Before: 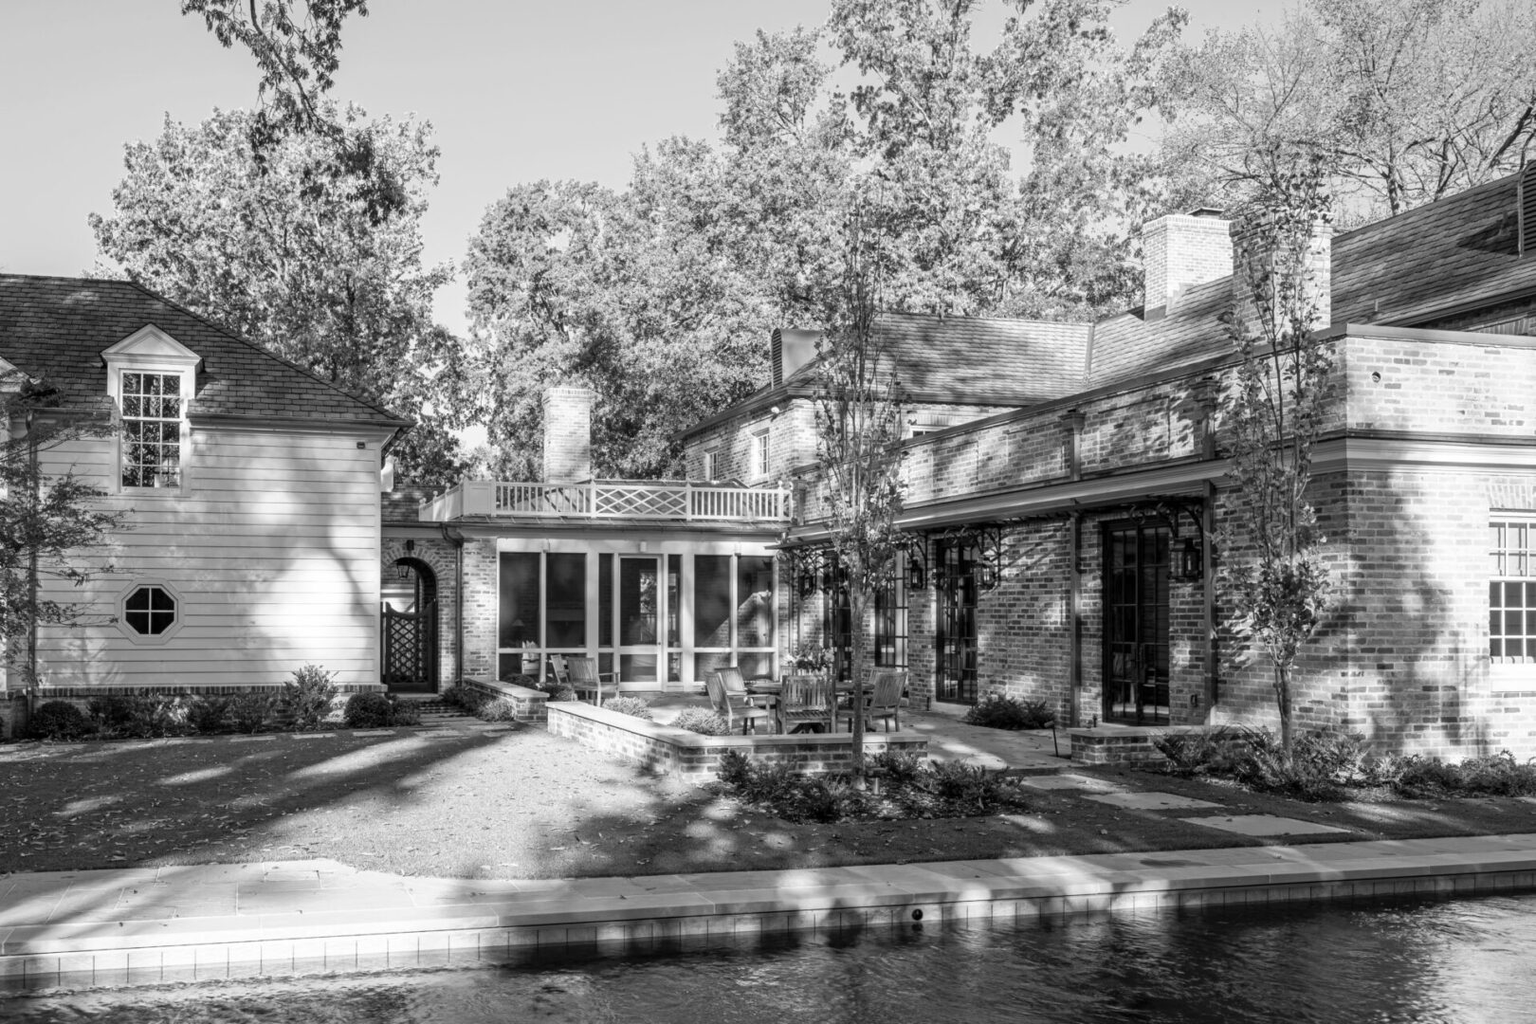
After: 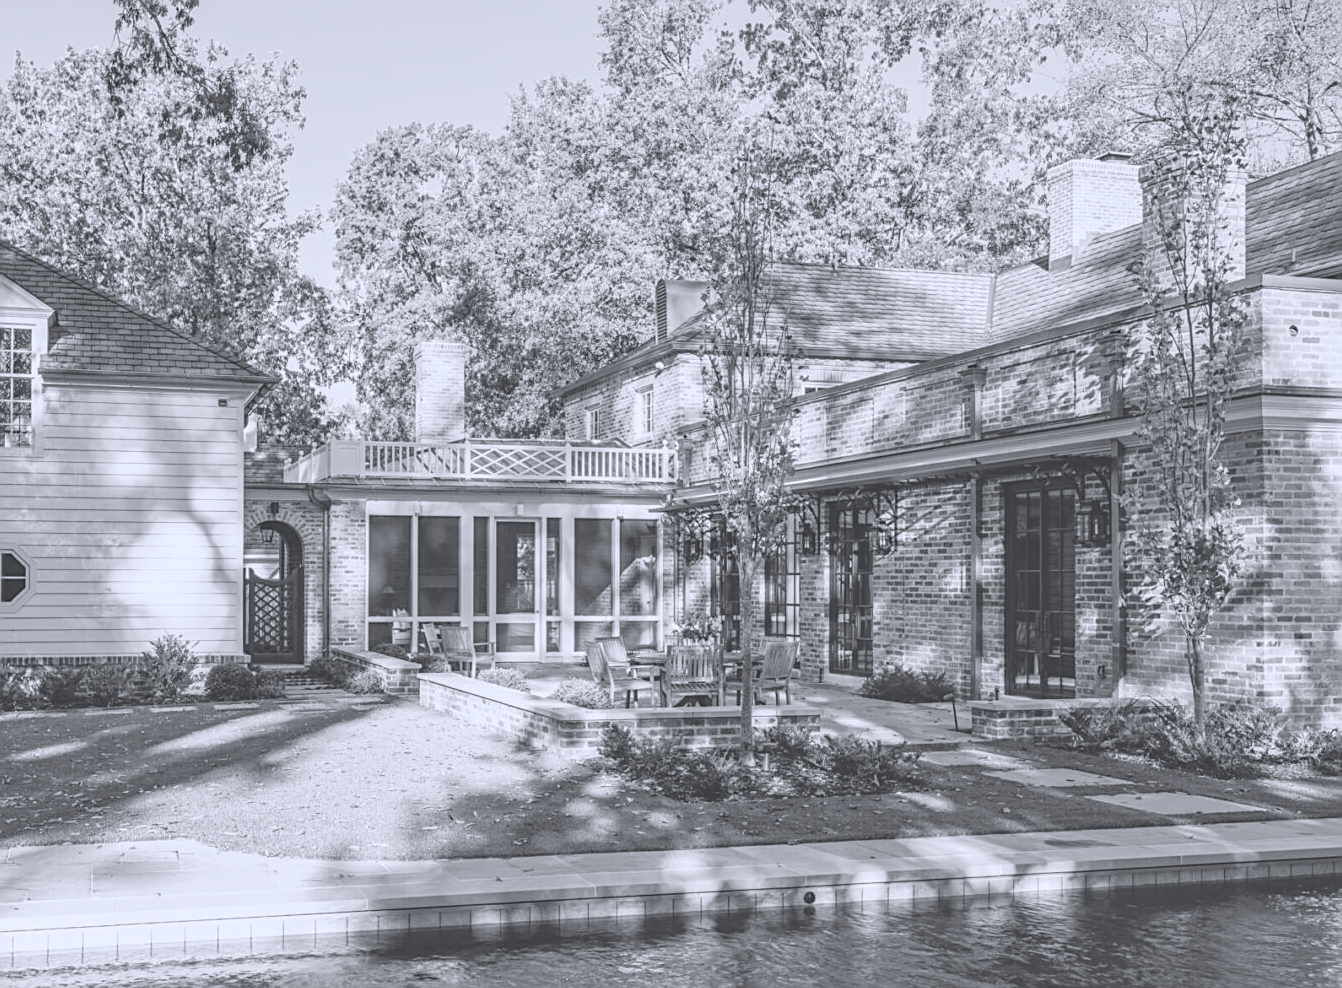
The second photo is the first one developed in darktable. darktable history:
exposure: black level correction -0.03, compensate highlight preservation false
sharpen: on, module defaults
local contrast: on, module defaults
rgb levels: levels [[0.01, 0.419, 0.839], [0, 0.5, 1], [0, 0.5, 1]]
global tonemap: drago (0.7, 100)
shadows and highlights: shadows 37.27, highlights -28.18, soften with gaussian
crop: left 9.807%, top 6.259%, right 7.334%, bottom 2.177%
color calibration: illuminant as shot in camera, x 0.358, y 0.373, temperature 4628.91 K
